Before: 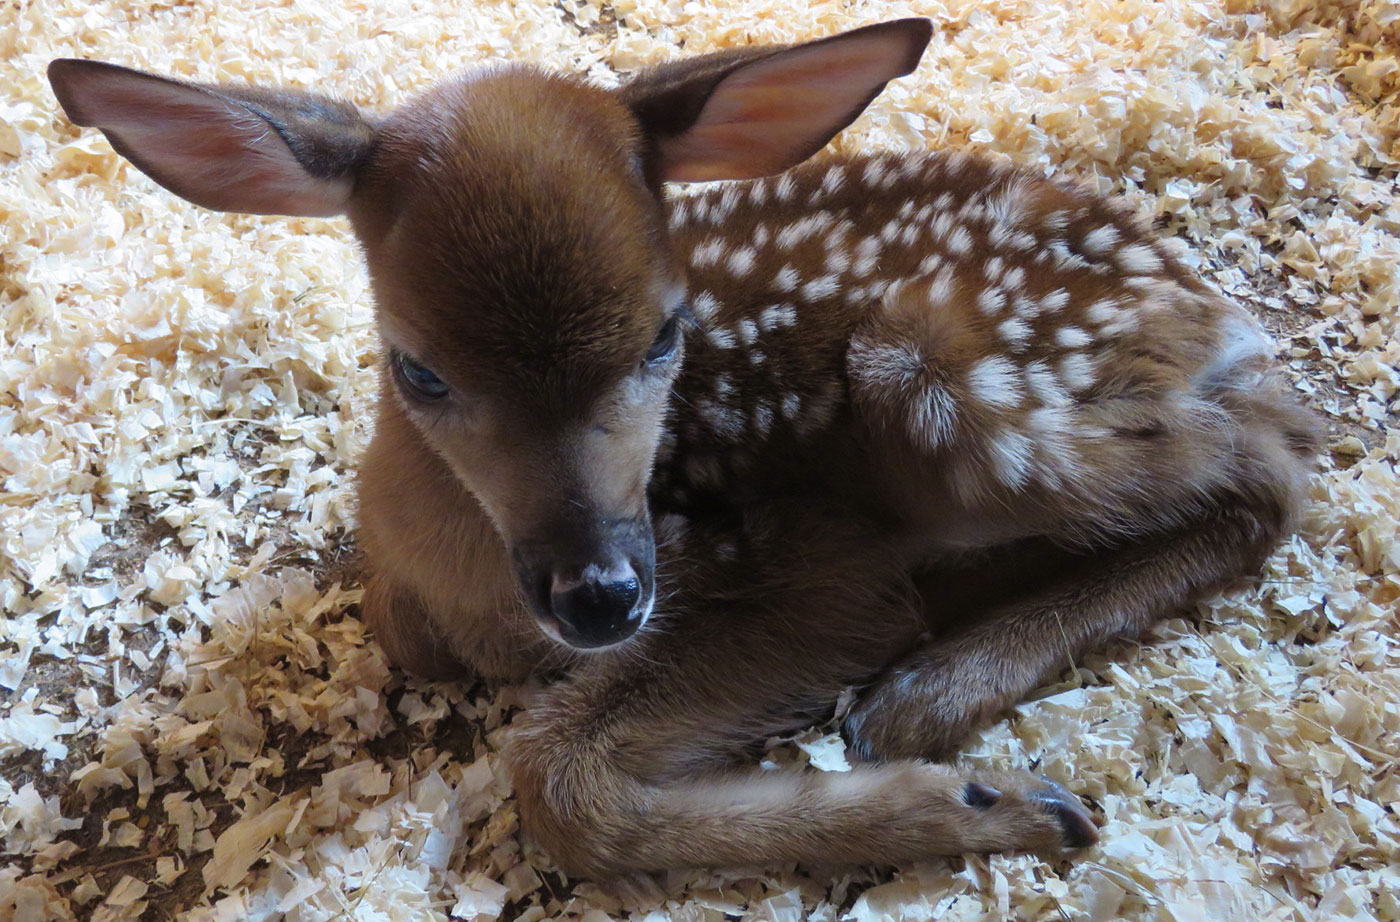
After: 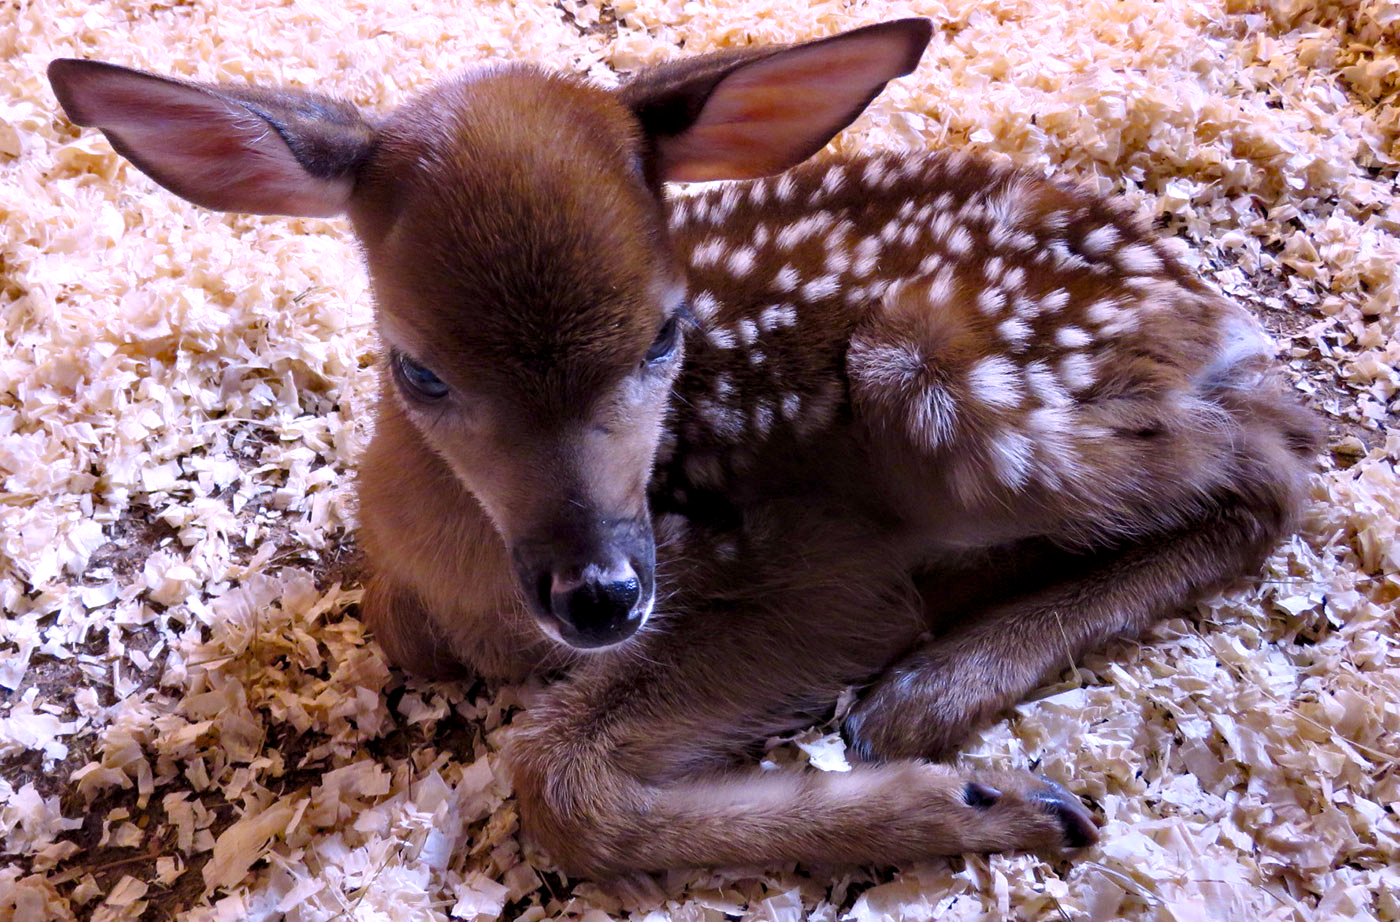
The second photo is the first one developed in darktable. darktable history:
exposure: compensate highlight preservation false
contrast equalizer: octaves 7, y [[0.586, 0.584, 0.576, 0.565, 0.552, 0.539], [0.5 ×6], [0.97, 0.959, 0.919, 0.859, 0.789, 0.717], [0 ×6], [0 ×6]]
color balance rgb: shadows lift › hue 84.74°, perceptual saturation grading › global saturation 20%, perceptual saturation grading › highlights -24.873%, perceptual saturation grading › shadows 24.302%, global vibrance 20%
color calibration: output R [1.063, -0.012, -0.003, 0], output B [-0.079, 0.047, 1, 0], illuminant as shot in camera, x 0.363, y 0.384, temperature 4546.07 K
